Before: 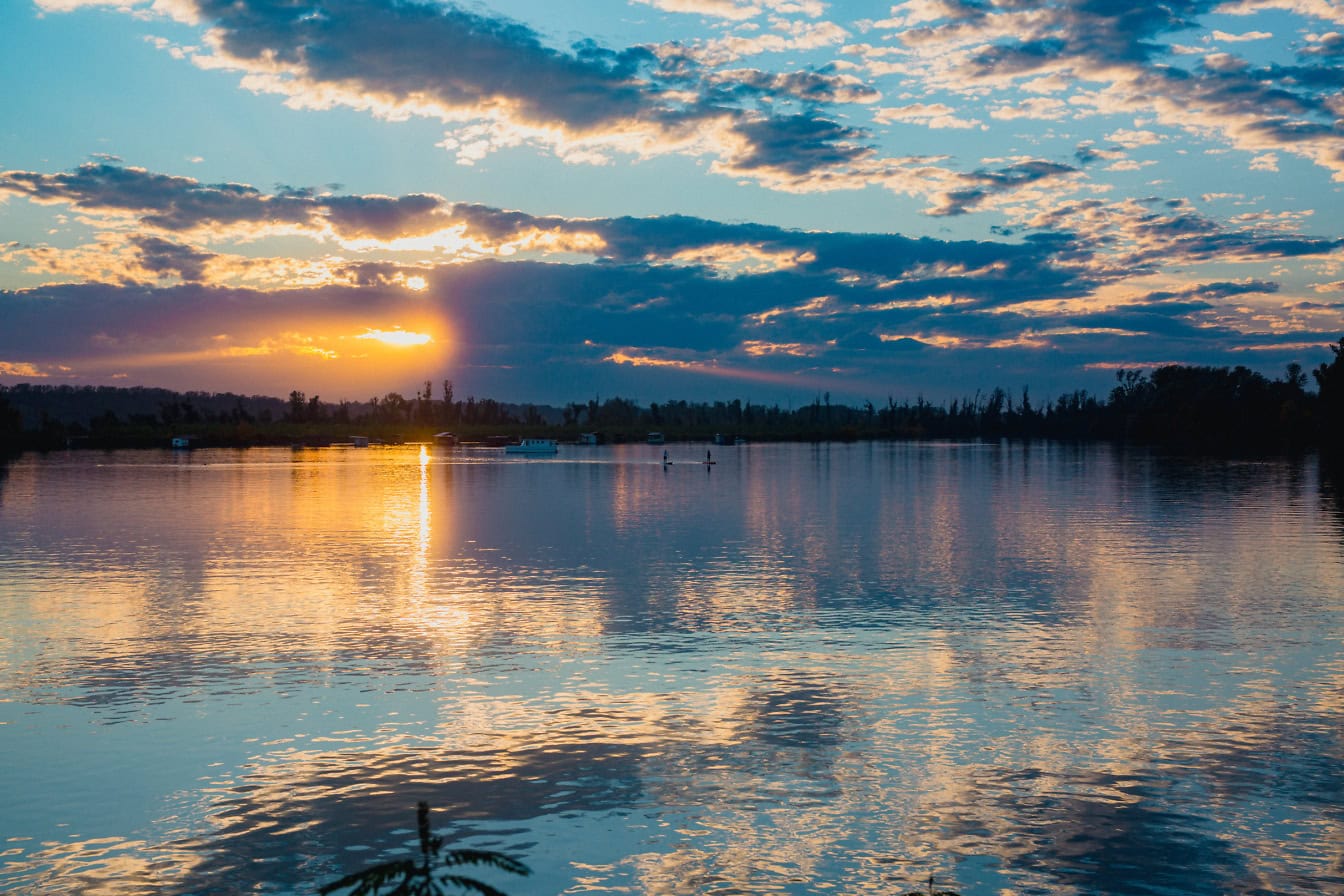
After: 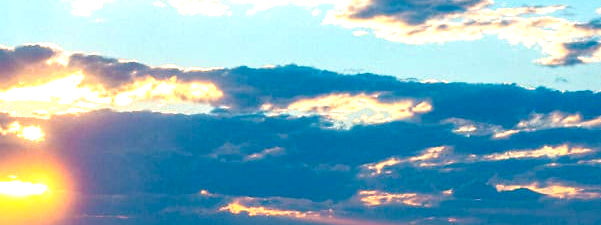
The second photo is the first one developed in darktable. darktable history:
exposure: exposure 1 EV, compensate highlight preservation false
crop: left 28.64%, top 16.832%, right 26.637%, bottom 58.055%
haze removal: compatibility mode true, adaptive false
